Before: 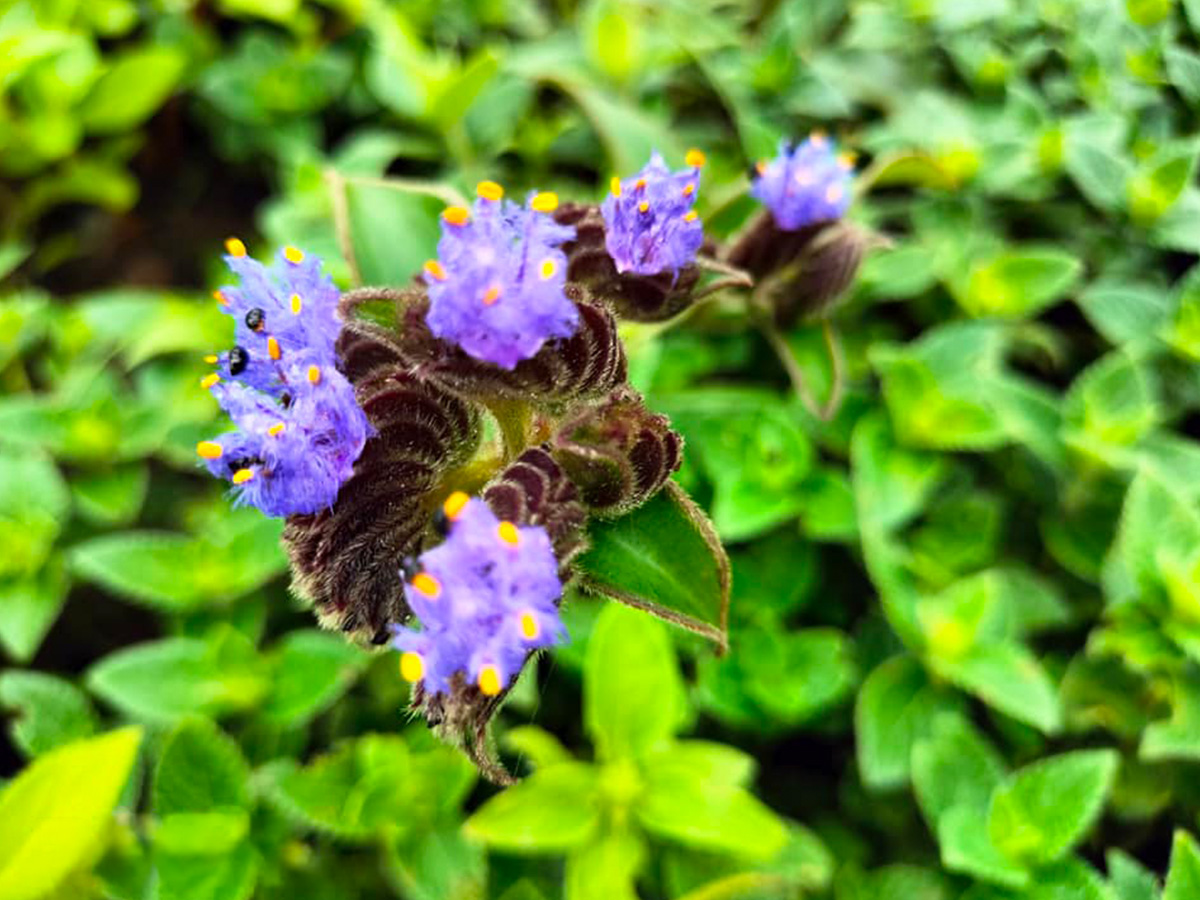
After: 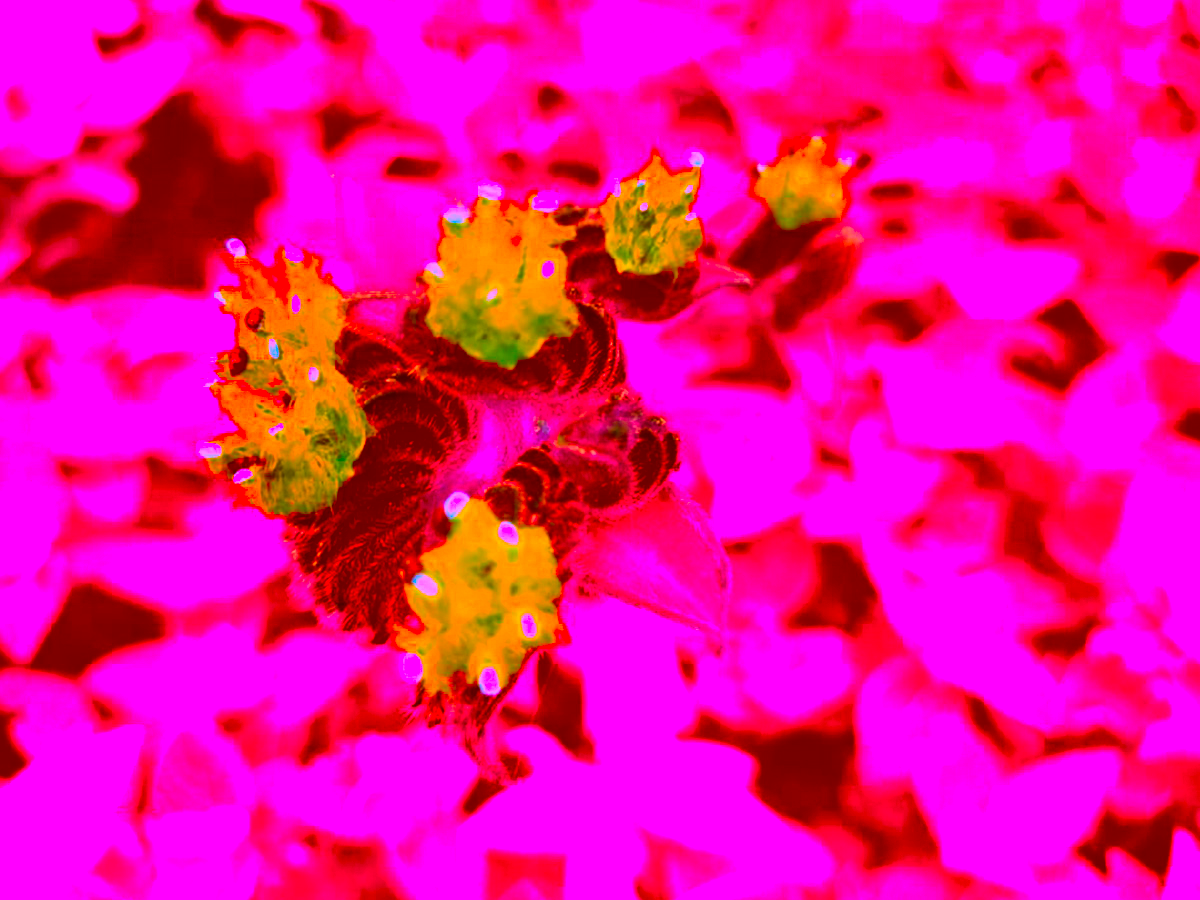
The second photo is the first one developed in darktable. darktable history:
color correction: highlights a* -39.05, highlights b* -39.3, shadows a* -39.9, shadows b* -39.64, saturation -2.95
